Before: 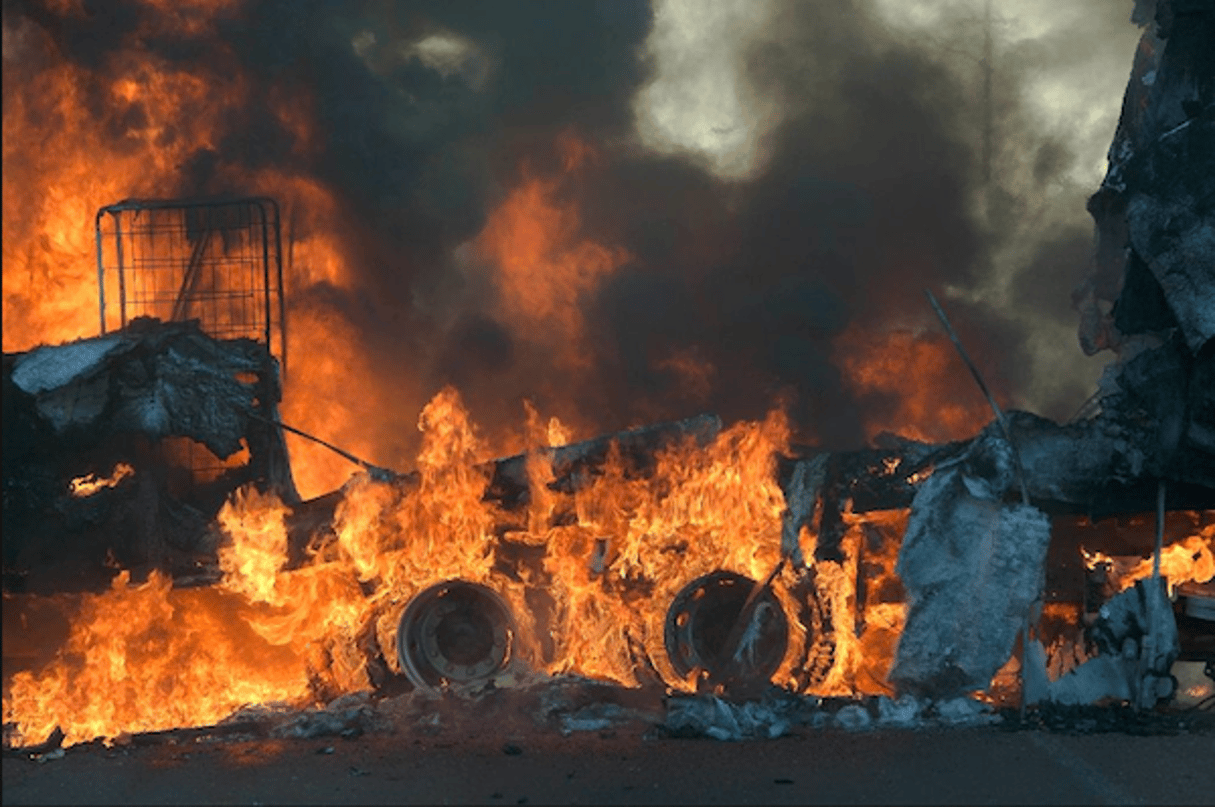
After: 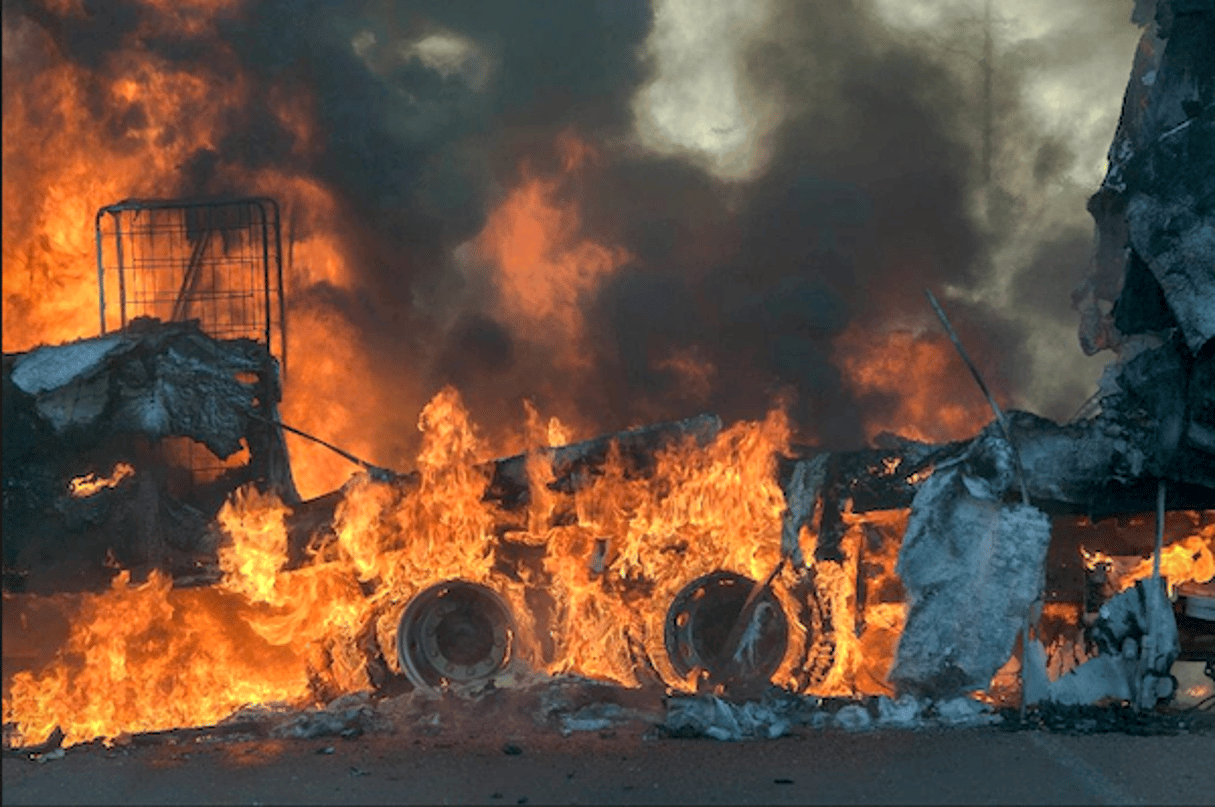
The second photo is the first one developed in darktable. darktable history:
local contrast: detail 130%
tone equalizer: on, module defaults
shadows and highlights: on, module defaults
